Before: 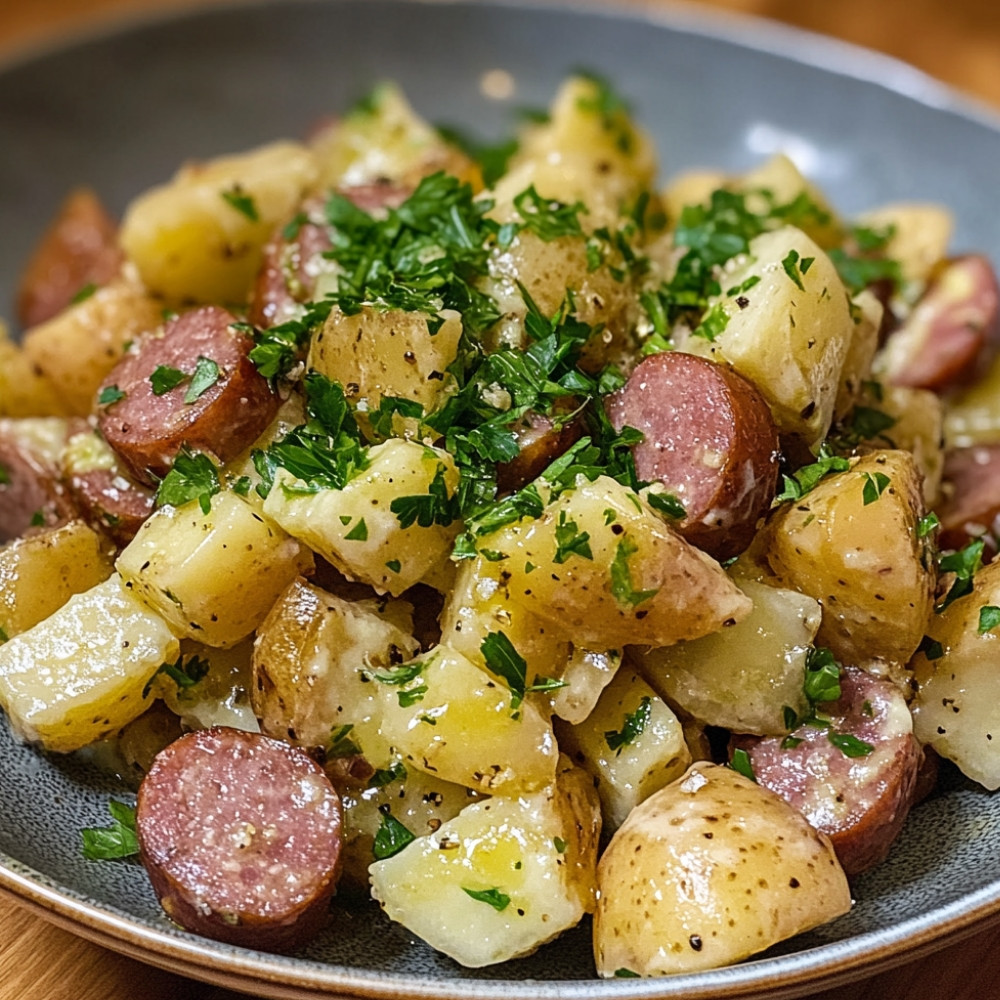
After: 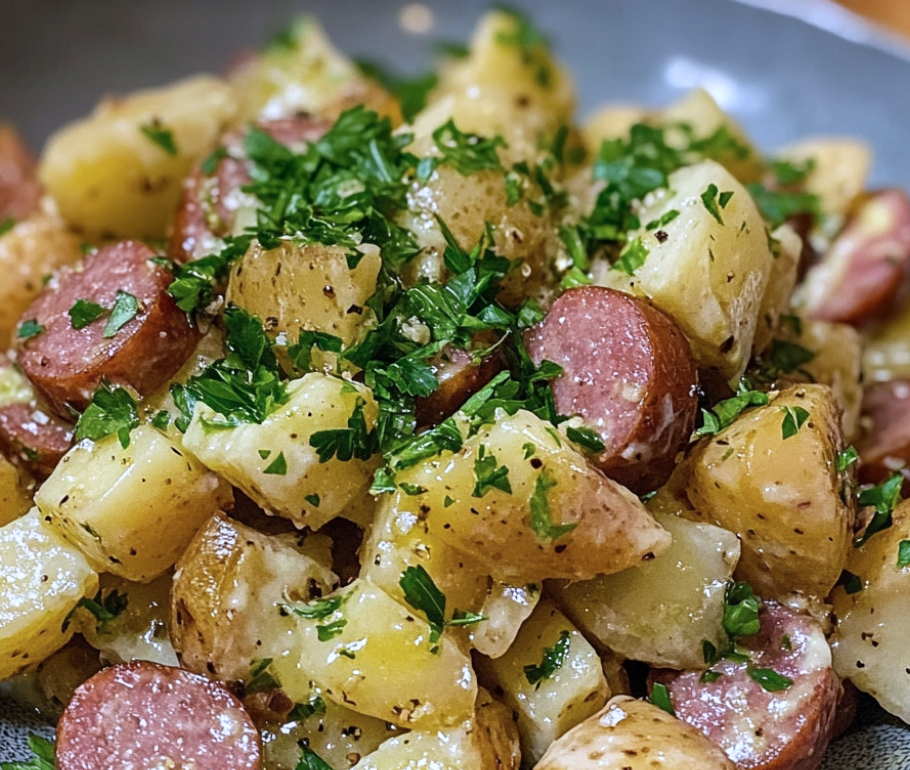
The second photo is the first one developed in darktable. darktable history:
color calibration: illuminant as shot in camera, x 0.37, y 0.382, temperature 4313.32 K
crop: left 8.155%, top 6.611%, bottom 15.385%
